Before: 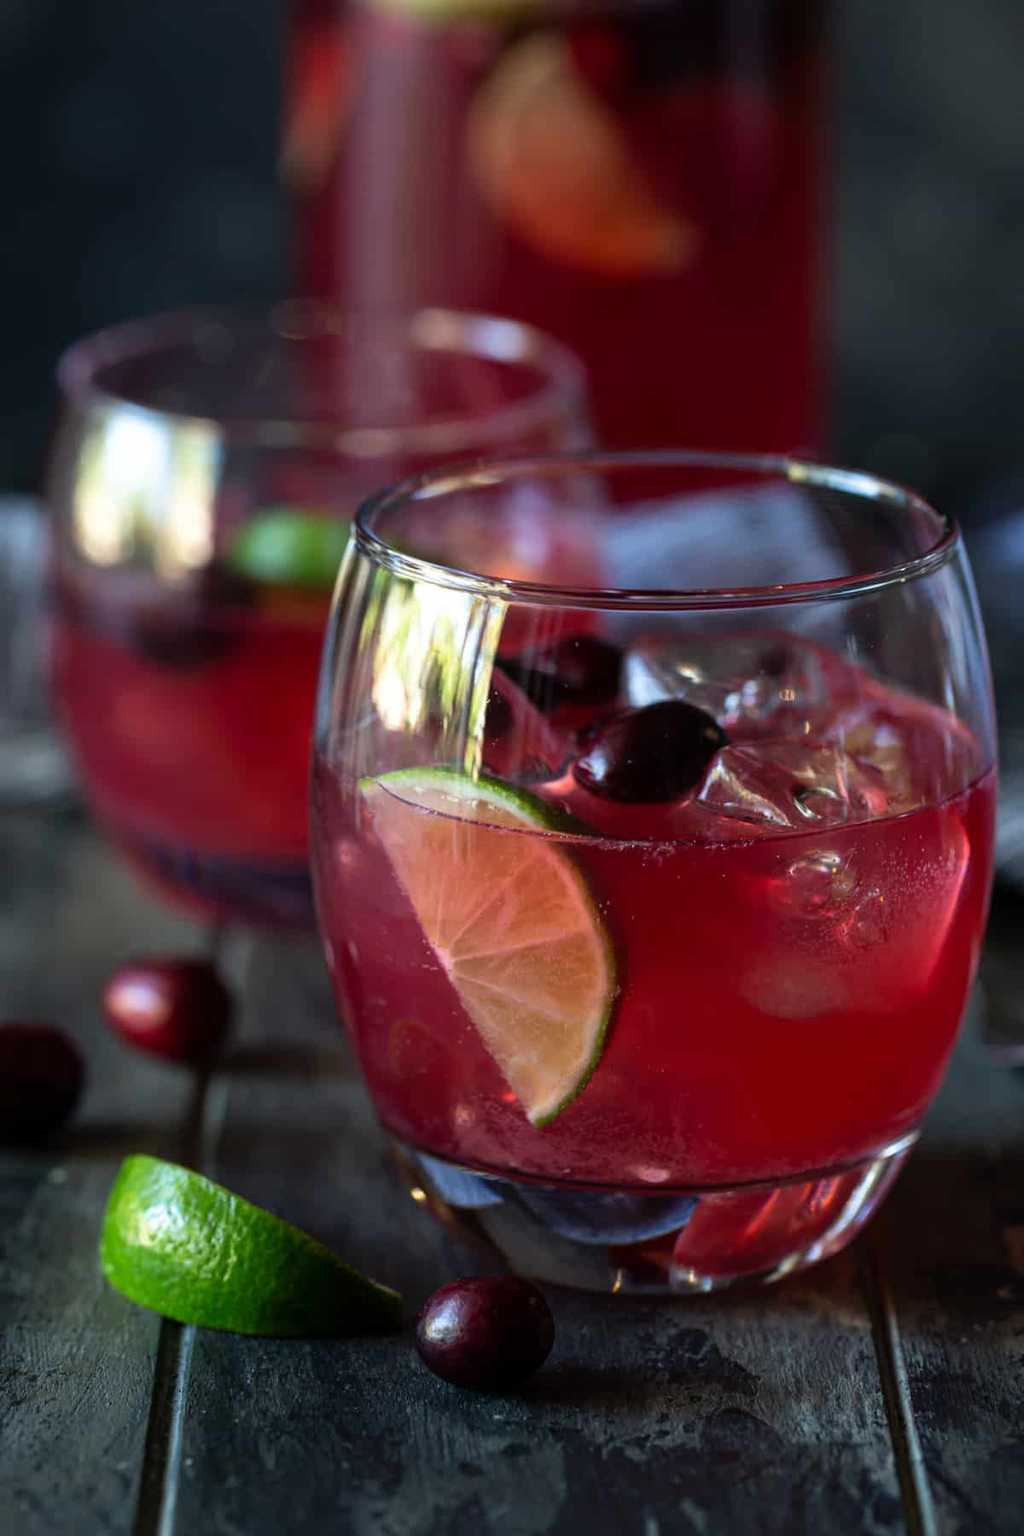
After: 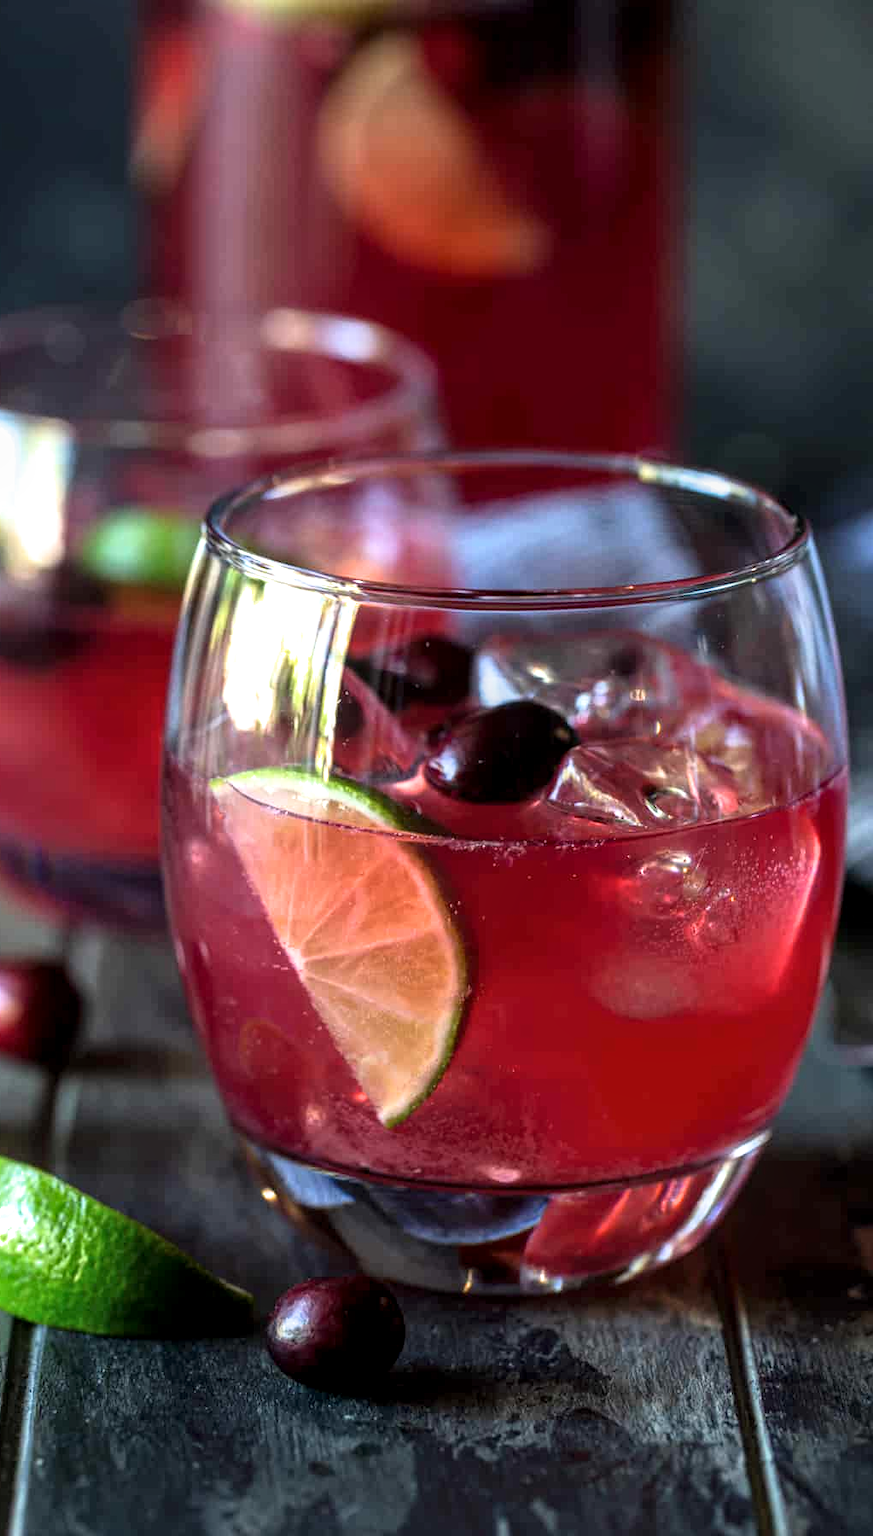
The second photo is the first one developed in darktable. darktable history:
crop and rotate: left 14.584%
filmic rgb: black relative exposure -16 EV, white relative exposure 2.93 EV, hardness 10.04, color science v6 (2022)
exposure: black level correction 0, exposure 0.7 EV, compensate exposure bias true, compensate highlight preservation false
local contrast: detail 130%
